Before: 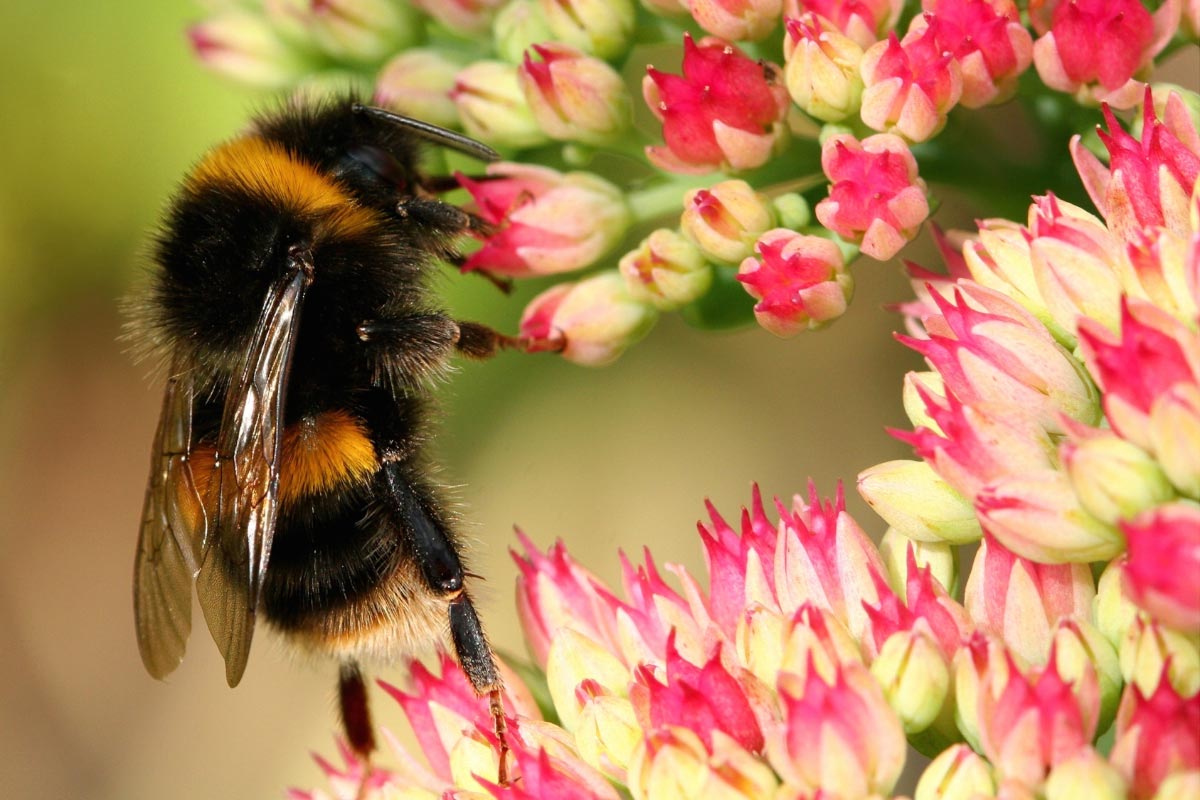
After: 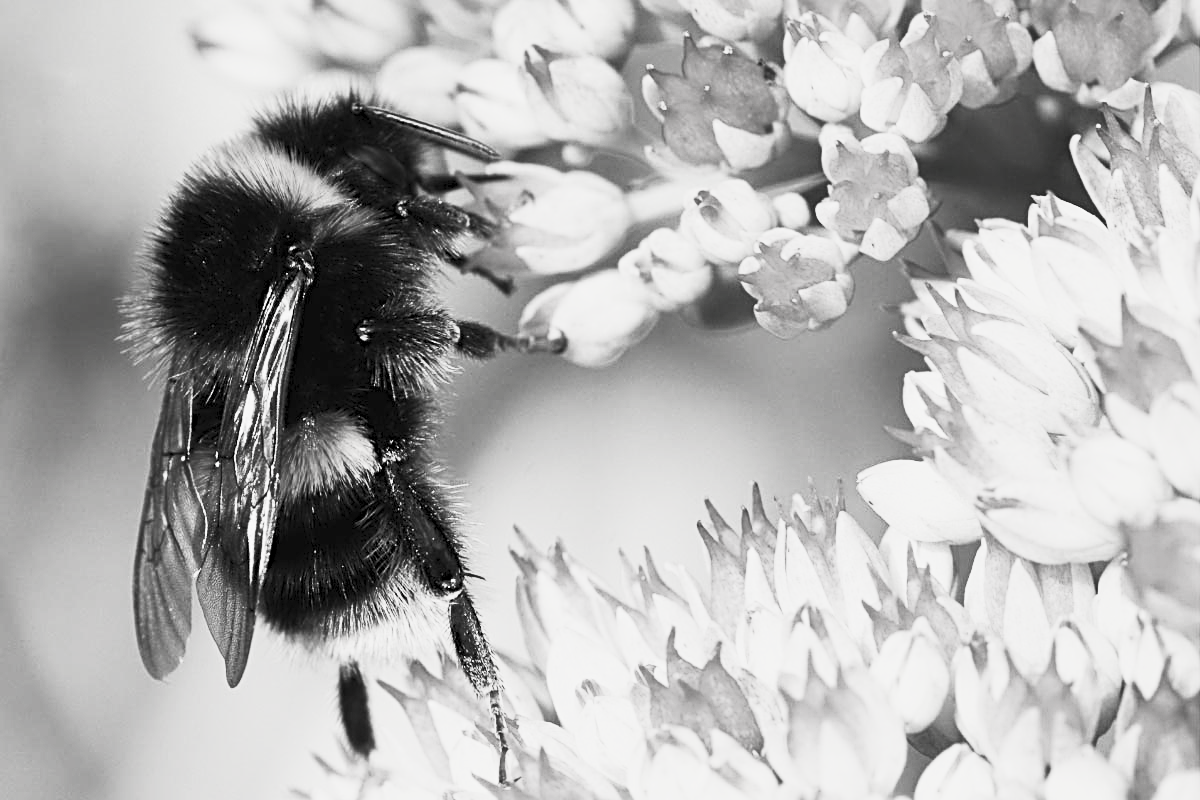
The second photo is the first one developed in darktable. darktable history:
shadows and highlights: shadows 24.87, white point adjustment -2.94, highlights -29.83
sharpen: radius 3.11
contrast brightness saturation: contrast 0.54, brightness 0.488, saturation -0.992
